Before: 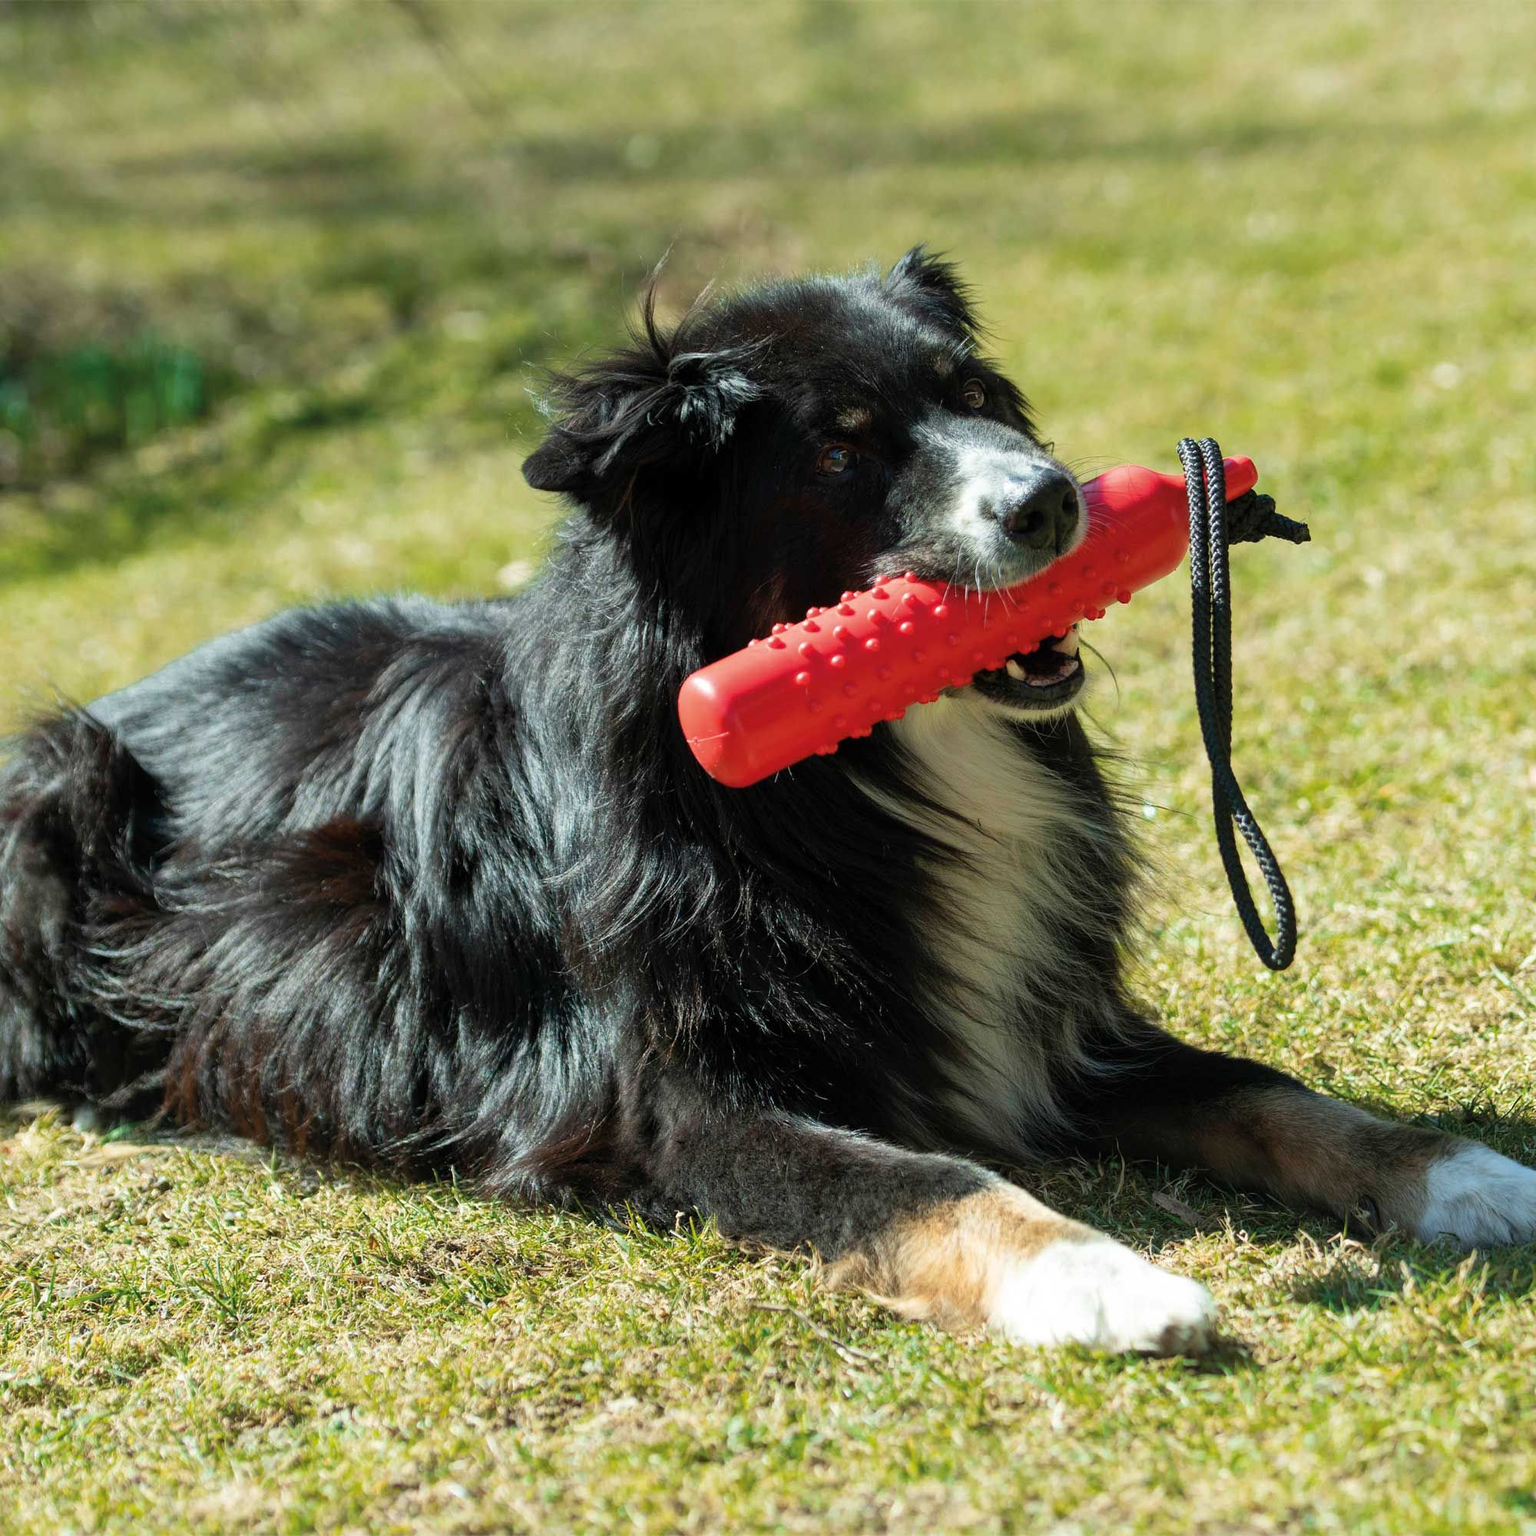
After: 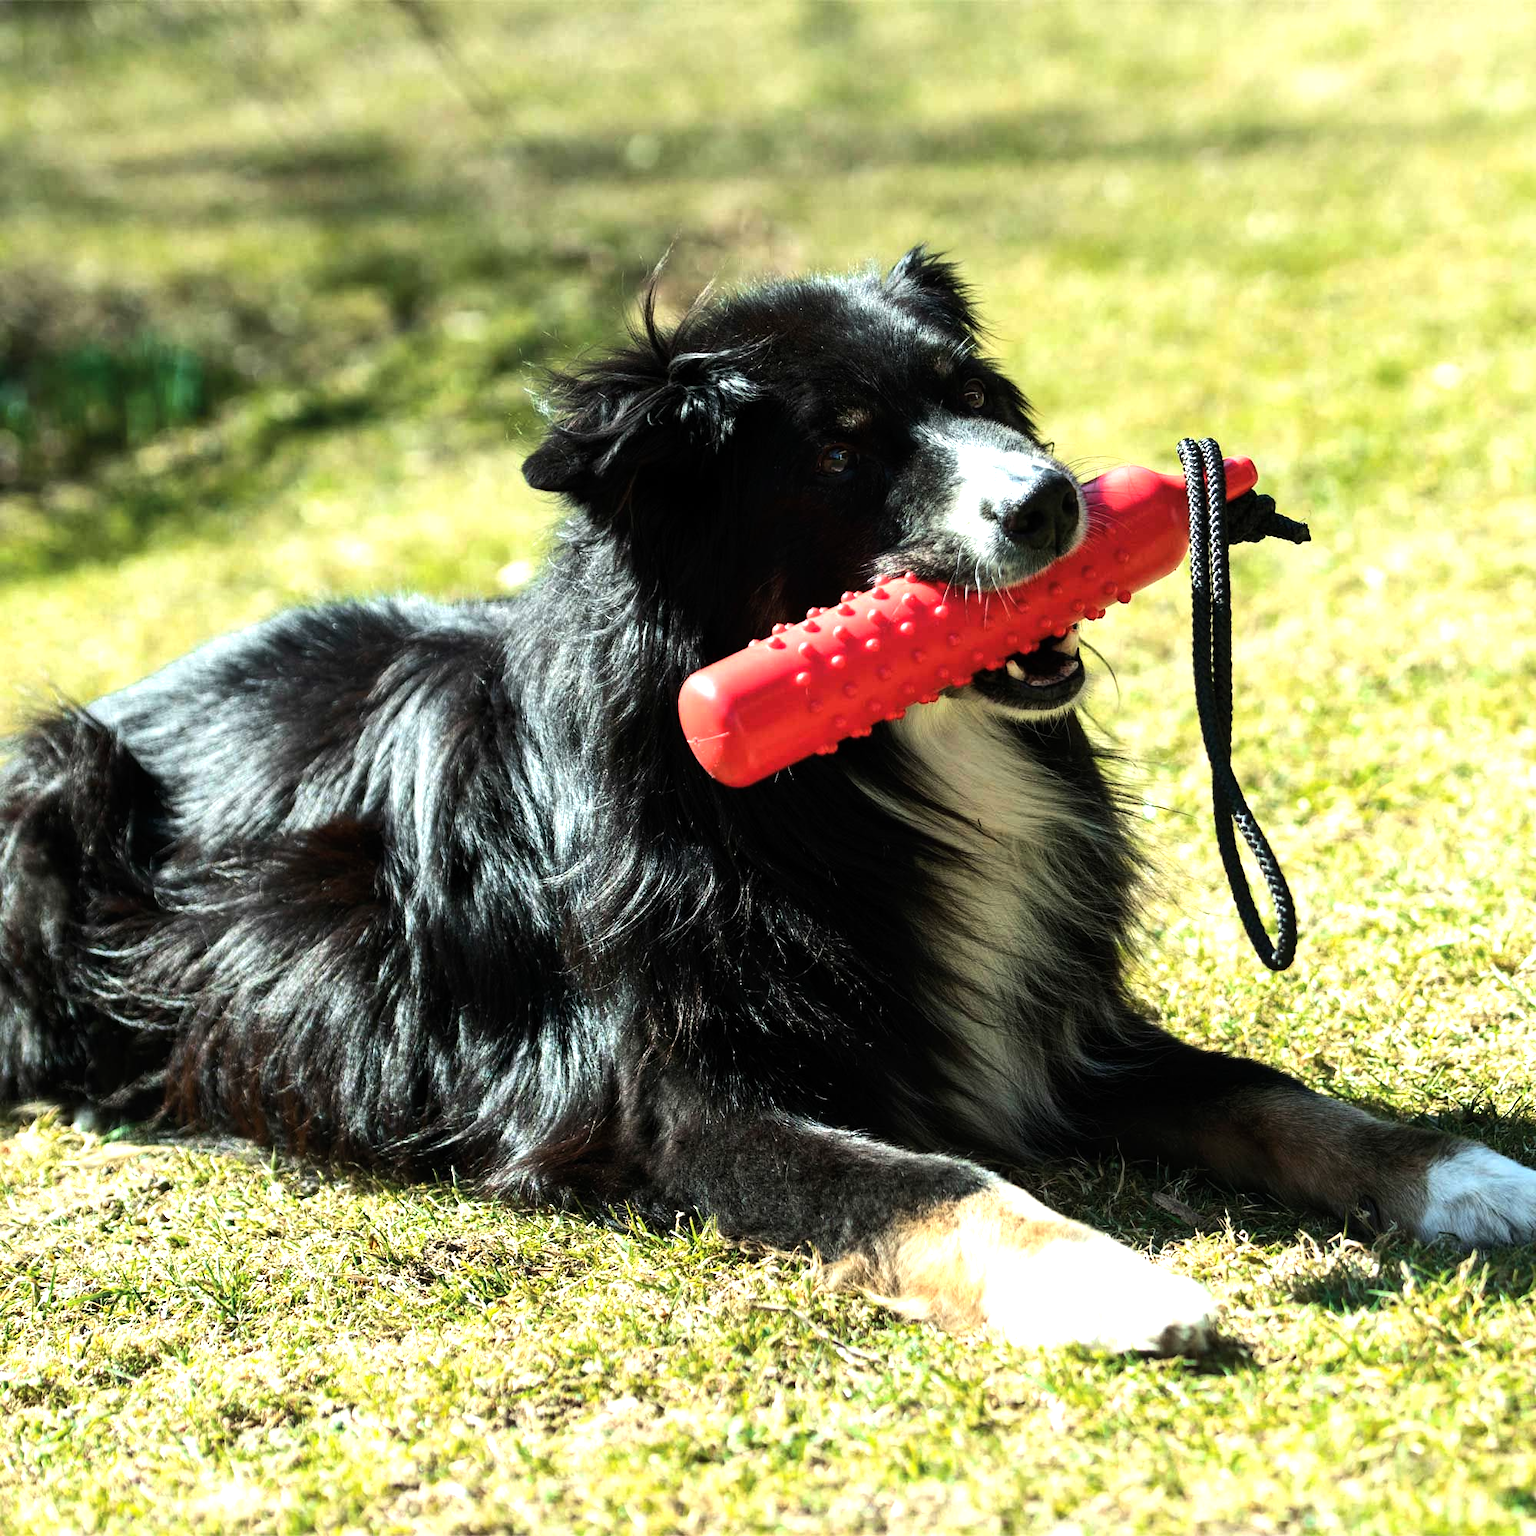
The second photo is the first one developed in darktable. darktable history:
tone equalizer: -8 EV -1.08 EV, -7 EV -0.977 EV, -6 EV -0.865 EV, -5 EV -0.579 EV, -3 EV 0.588 EV, -2 EV 0.878 EV, -1 EV 0.988 EV, +0 EV 1.06 EV, edges refinement/feathering 500, mask exposure compensation -1.57 EV, preserve details no
